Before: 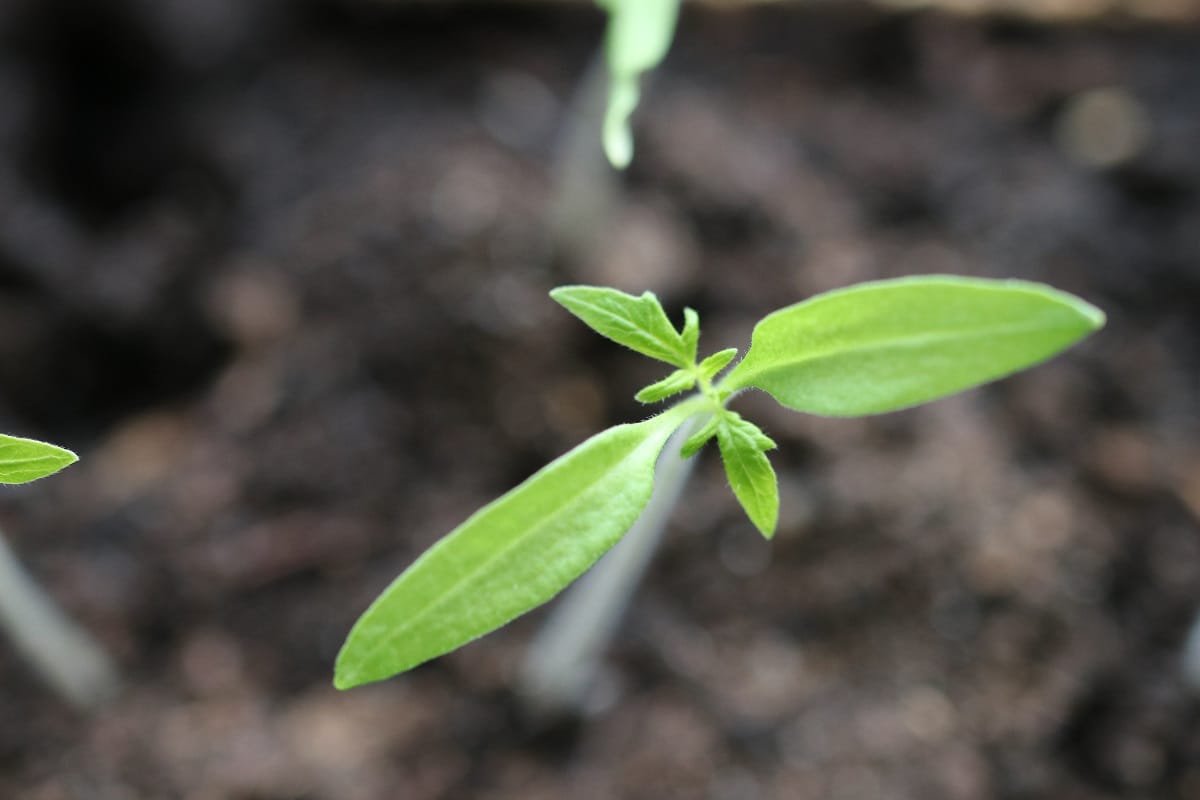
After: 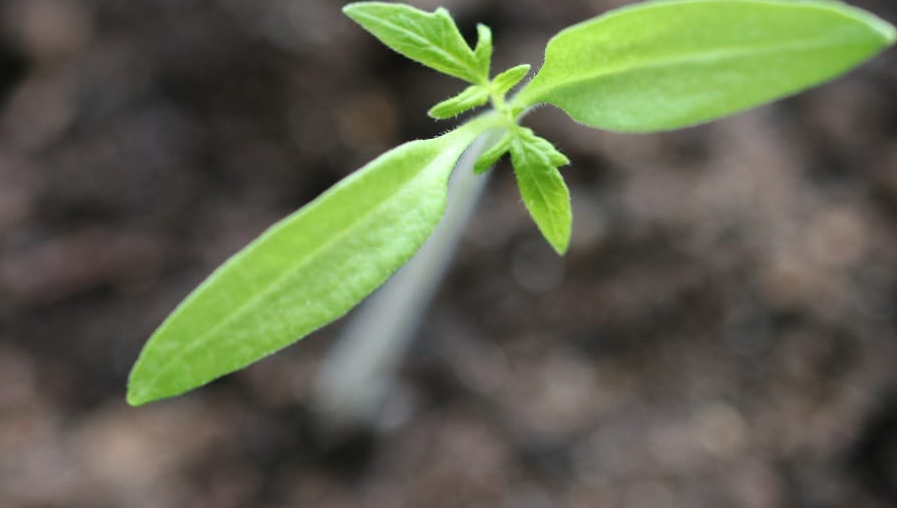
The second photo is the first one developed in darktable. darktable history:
crop and rotate: left 17.318%, top 35.612%, right 7.897%, bottom 0.823%
